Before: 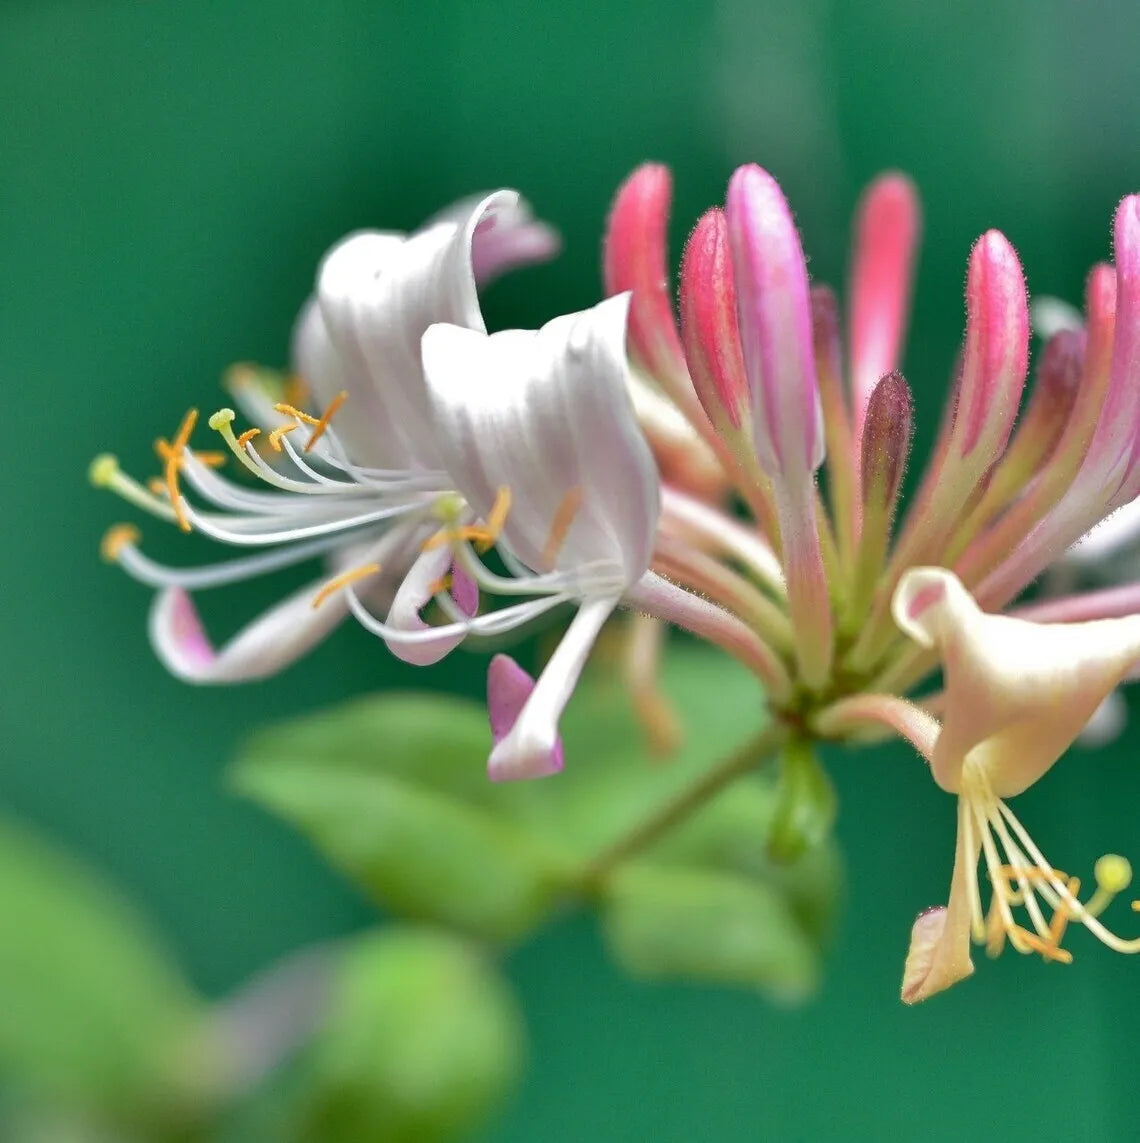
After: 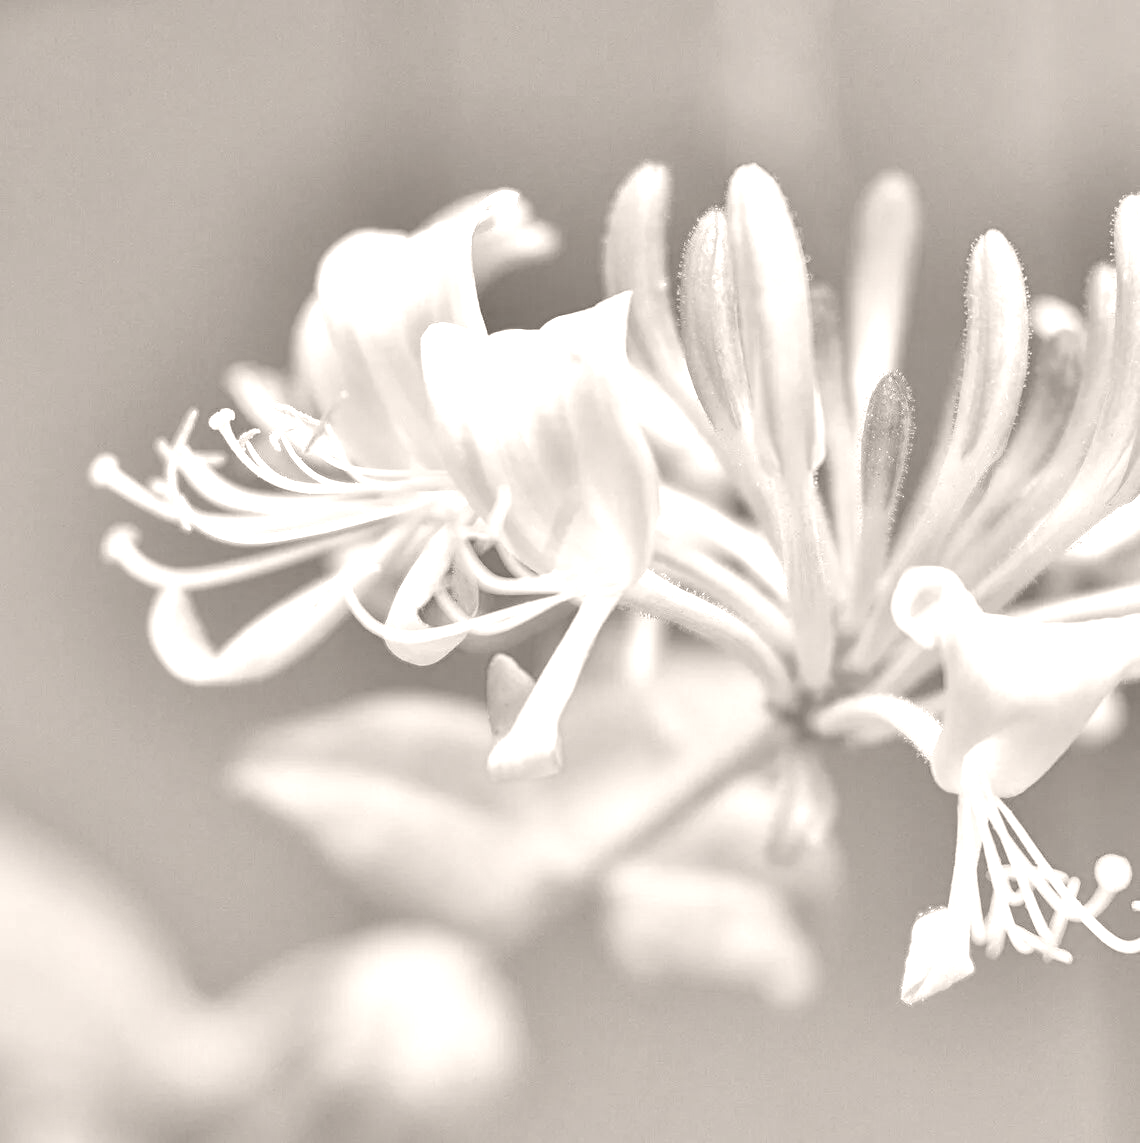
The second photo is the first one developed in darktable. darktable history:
shadows and highlights: shadows 37.27, highlights -28.18, soften with gaussian
color balance rgb: perceptual saturation grading › global saturation 10%, global vibrance 20%
colorize: hue 34.49°, saturation 35.33%, source mix 100%, lightness 55%, version 1
